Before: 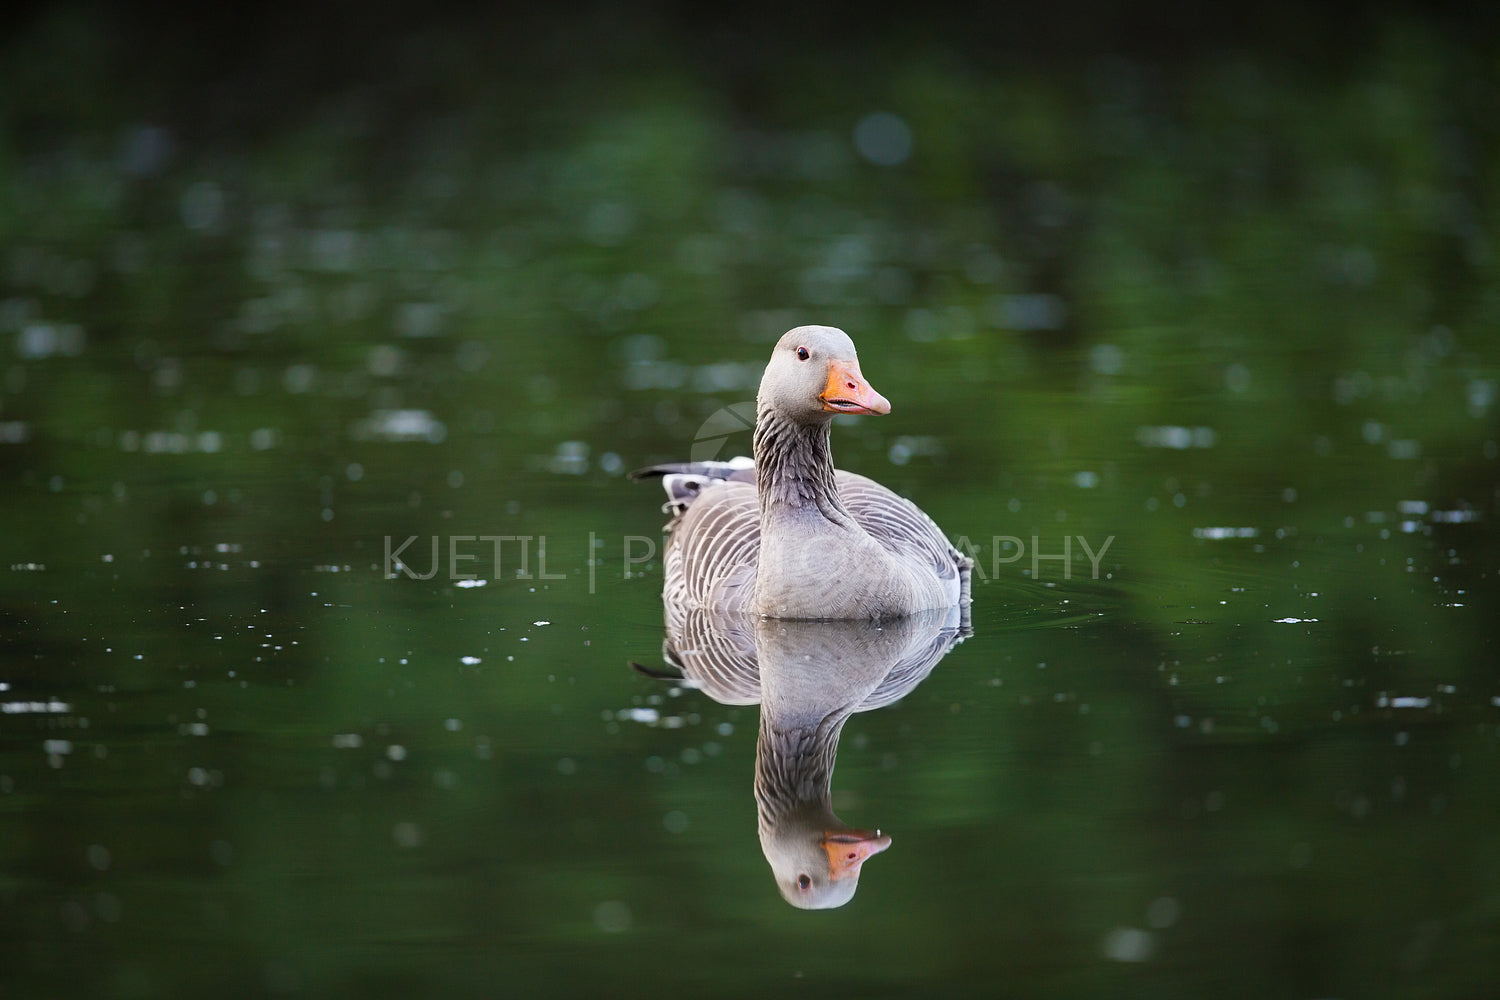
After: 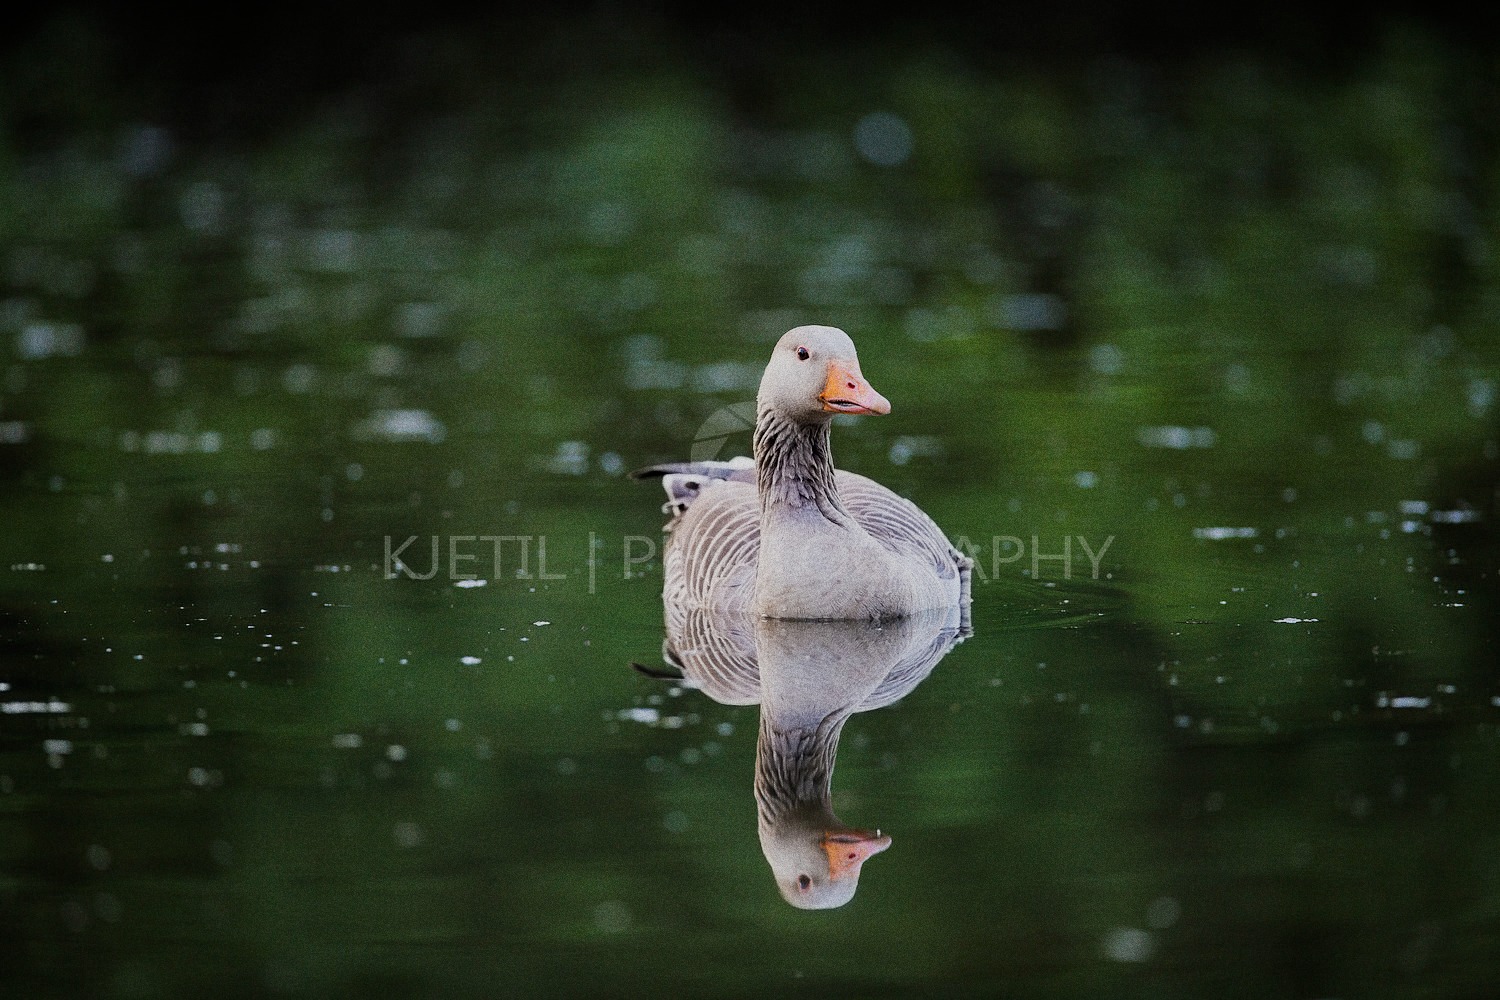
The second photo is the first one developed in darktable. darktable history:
grain: coarseness 0.09 ISO, strength 40%
filmic rgb: black relative exposure -7.65 EV, white relative exposure 4.56 EV, hardness 3.61
